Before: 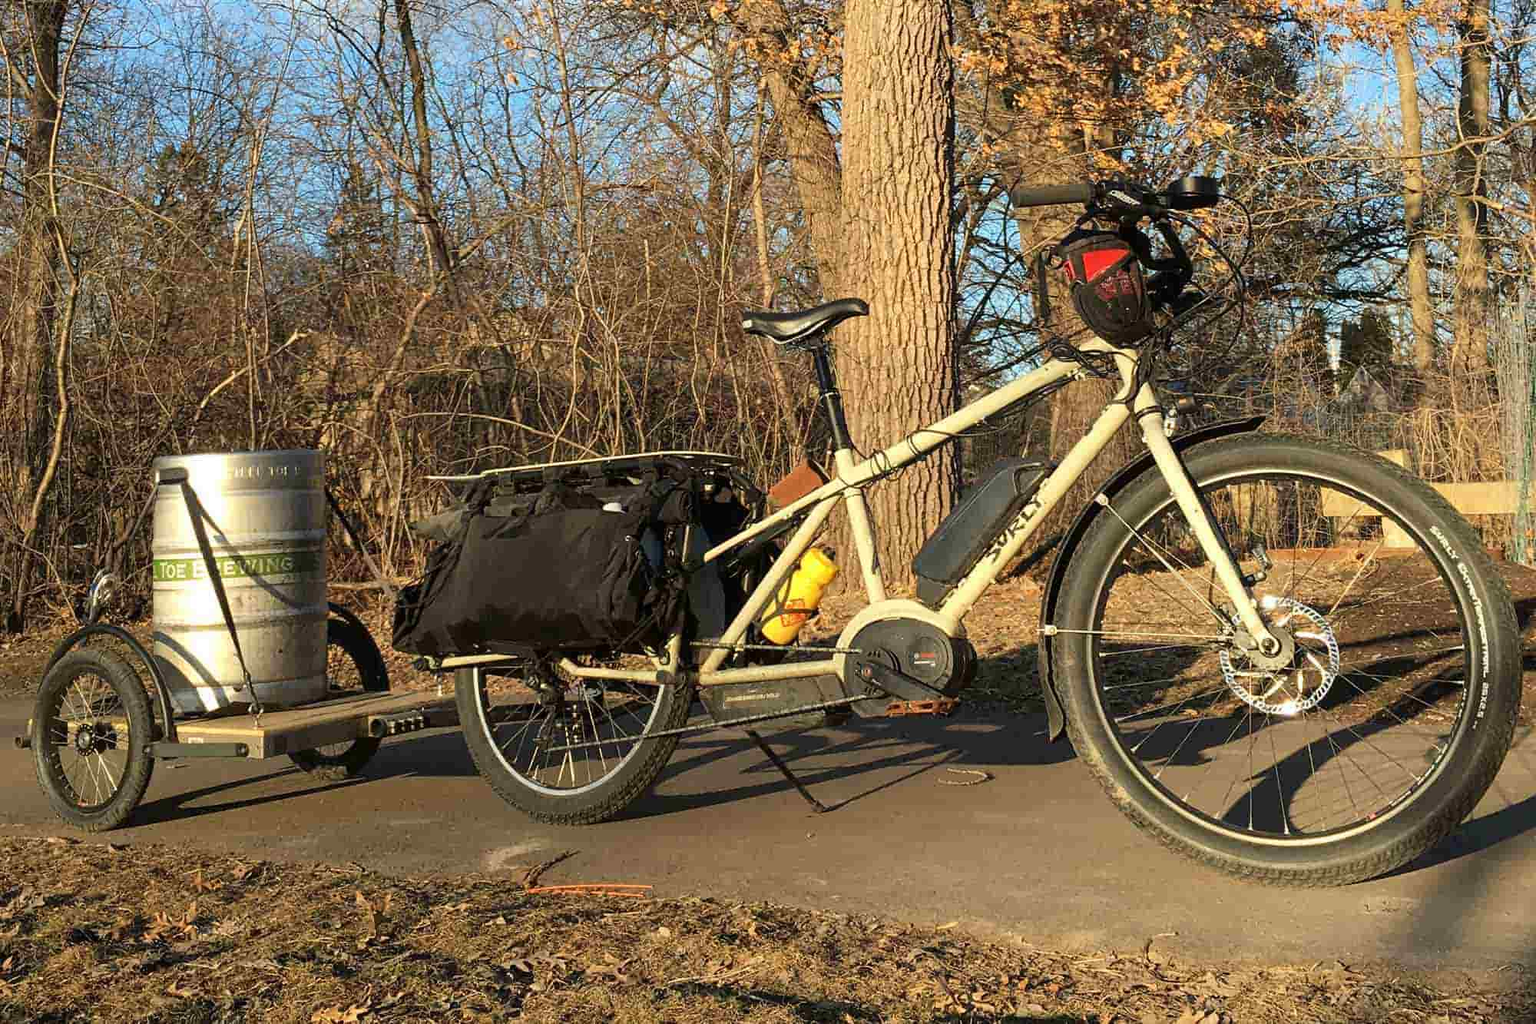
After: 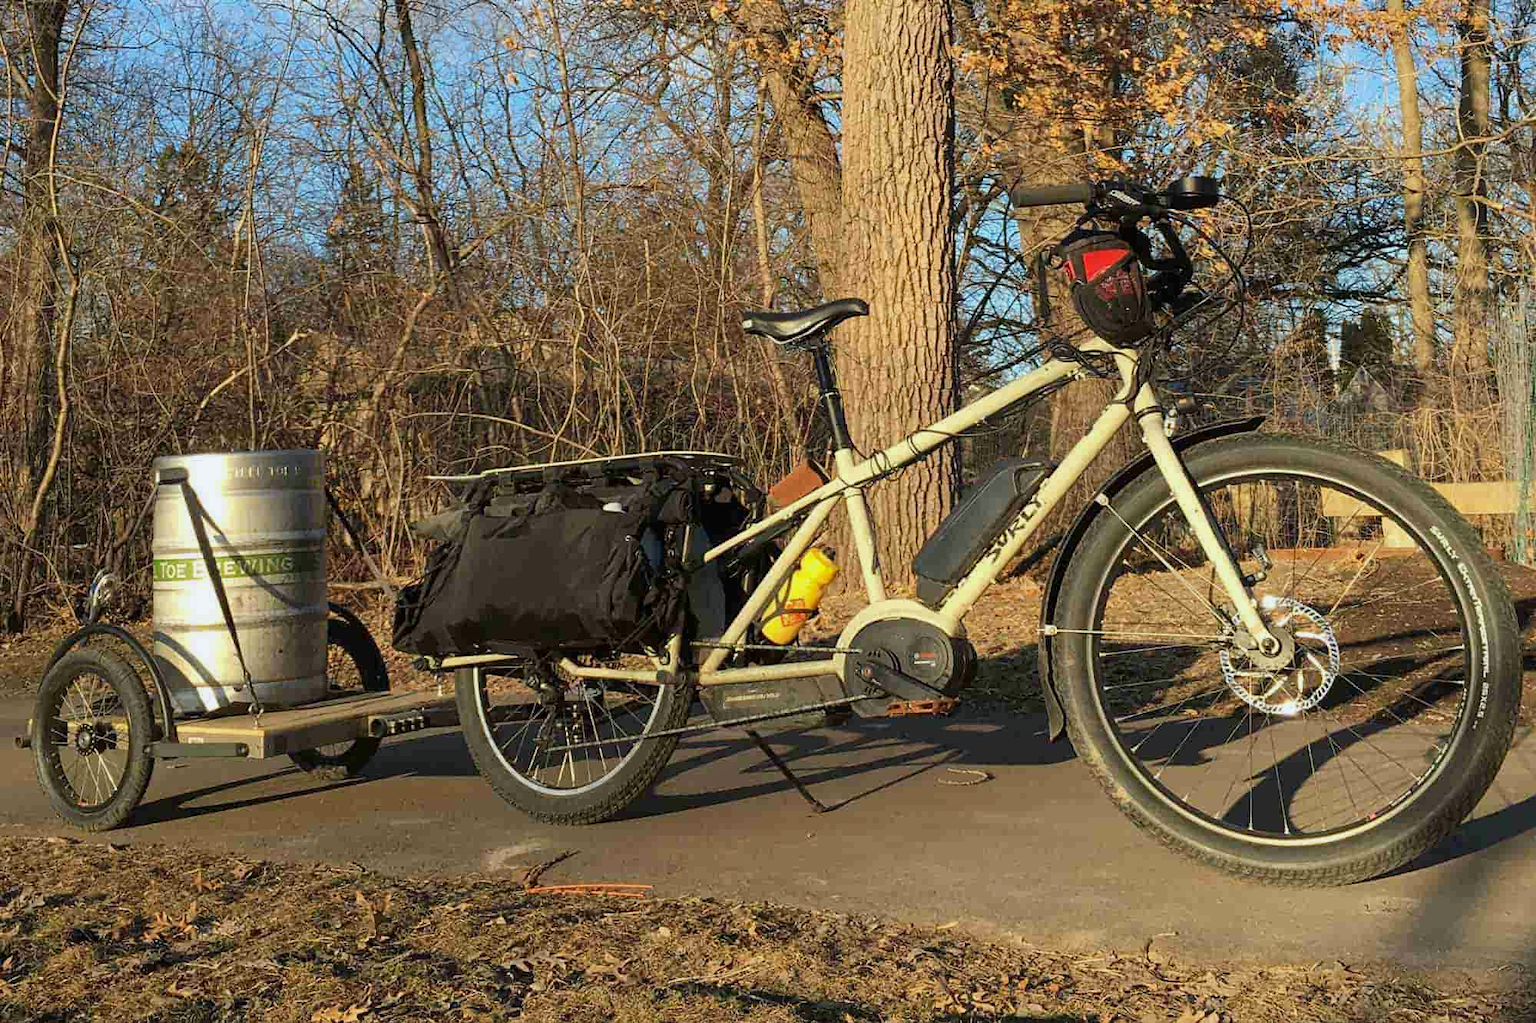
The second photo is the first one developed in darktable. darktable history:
shadows and highlights: shadows 25, white point adjustment -3, highlights -30
white balance: red 0.982, blue 1.018
